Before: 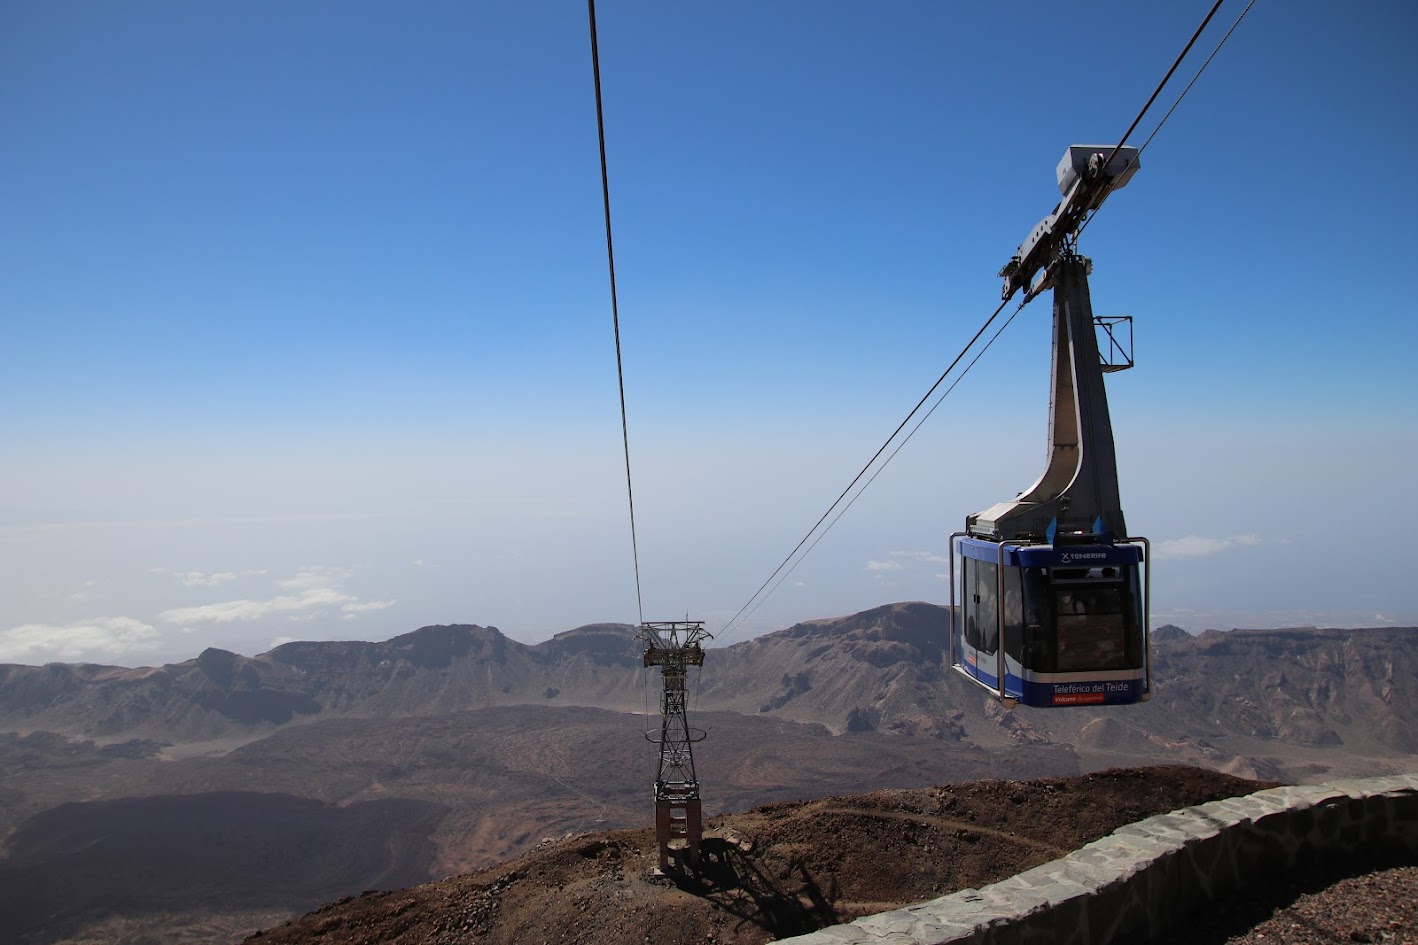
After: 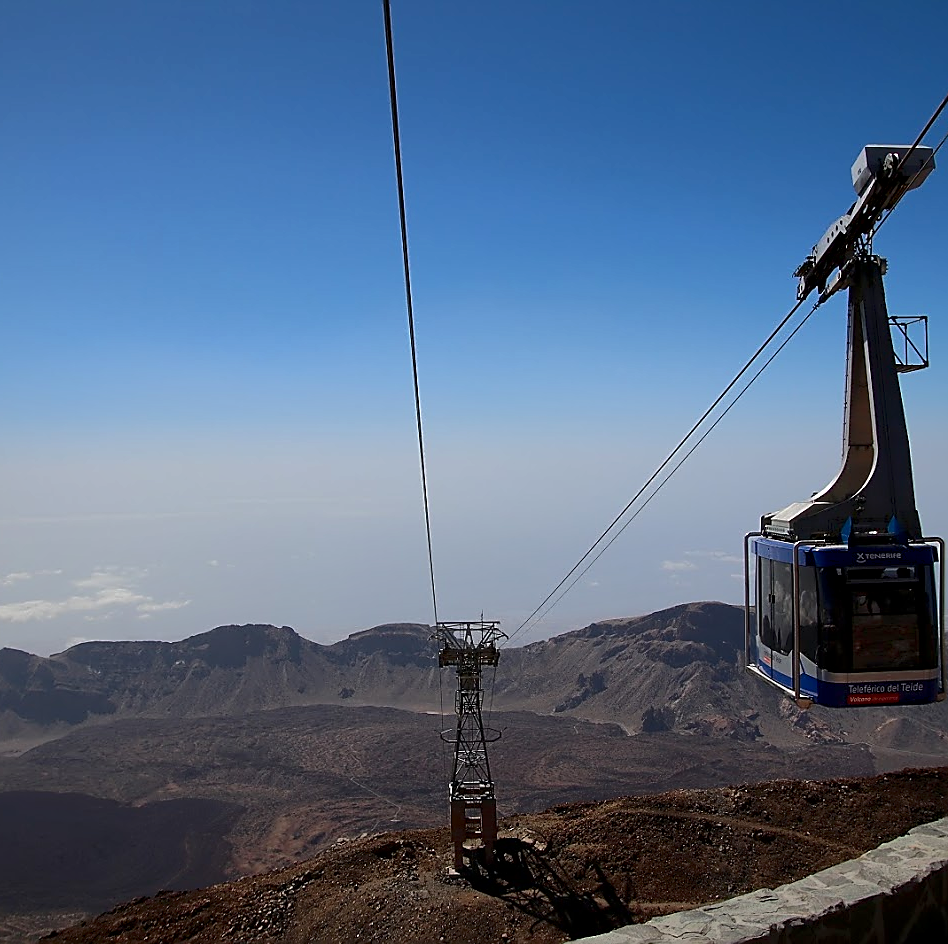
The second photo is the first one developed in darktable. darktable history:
sharpen: radius 1.423, amount 1.247, threshold 0.846
tone curve: curves: ch0 [(0, 0) (0.003, 0) (0.011, 0) (0.025, 0) (0.044, 0.006) (0.069, 0.024) (0.1, 0.038) (0.136, 0.052) (0.177, 0.08) (0.224, 0.112) (0.277, 0.145) (0.335, 0.206) (0.399, 0.284) (0.468, 0.372) (0.543, 0.477) (0.623, 0.593) (0.709, 0.717) (0.801, 0.815) (0.898, 0.92) (1, 1)], color space Lab, independent channels, preserve colors none
shadows and highlights: shadows 40.34, highlights -59.86
crop and rotate: left 14.493%, right 18.623%
